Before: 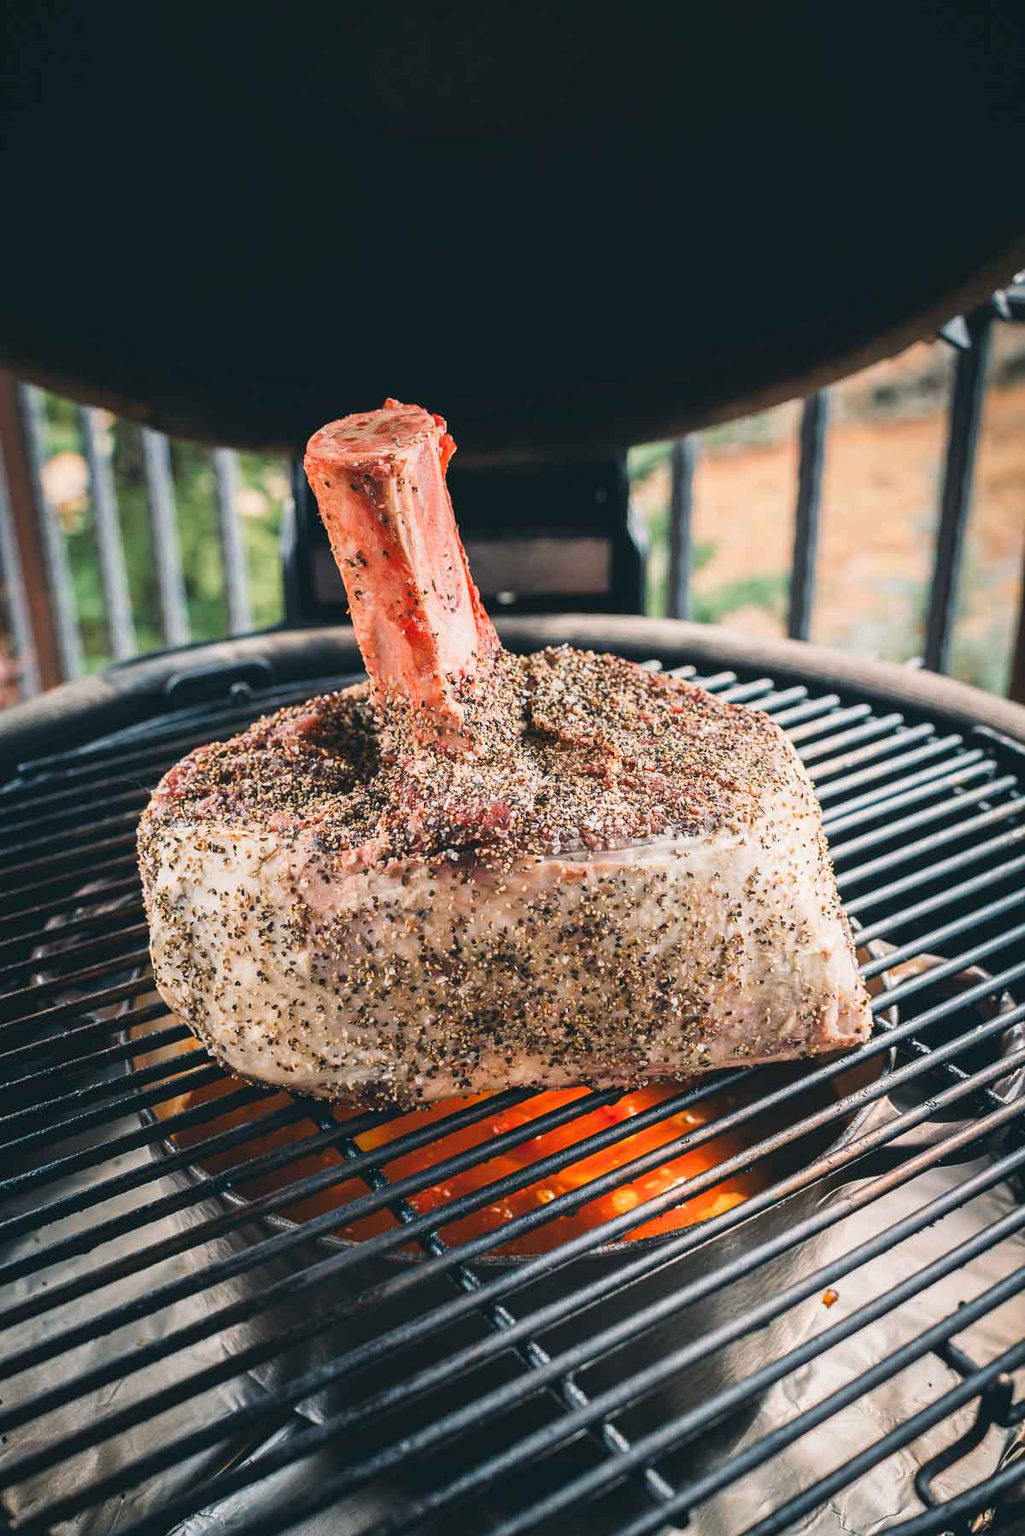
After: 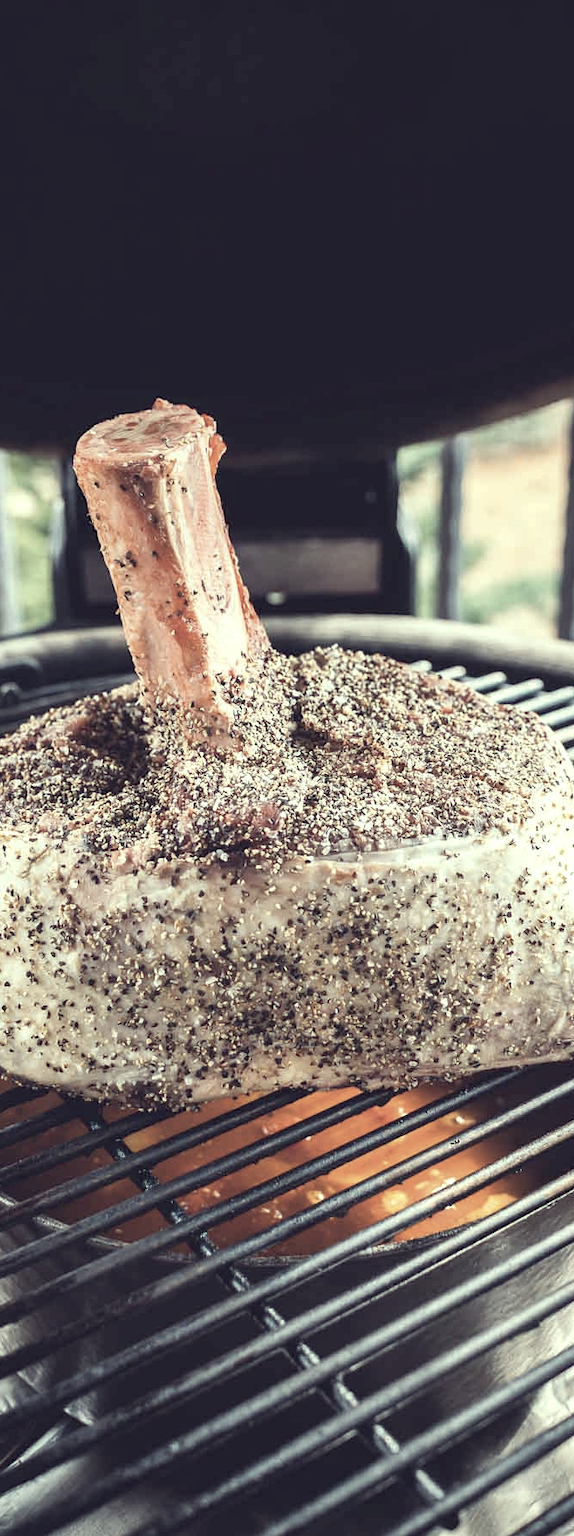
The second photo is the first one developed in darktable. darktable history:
crop and rotate: left 22.561%, right 21.403%
exposure: exposure 0.403 EV, compensate exposure bias true, compensate highlight preservation false
color correction: highlights a* -20.28, highlights b* 20.16, shadows a* 19.51, shadows b* -20.4, saturation 0.437
